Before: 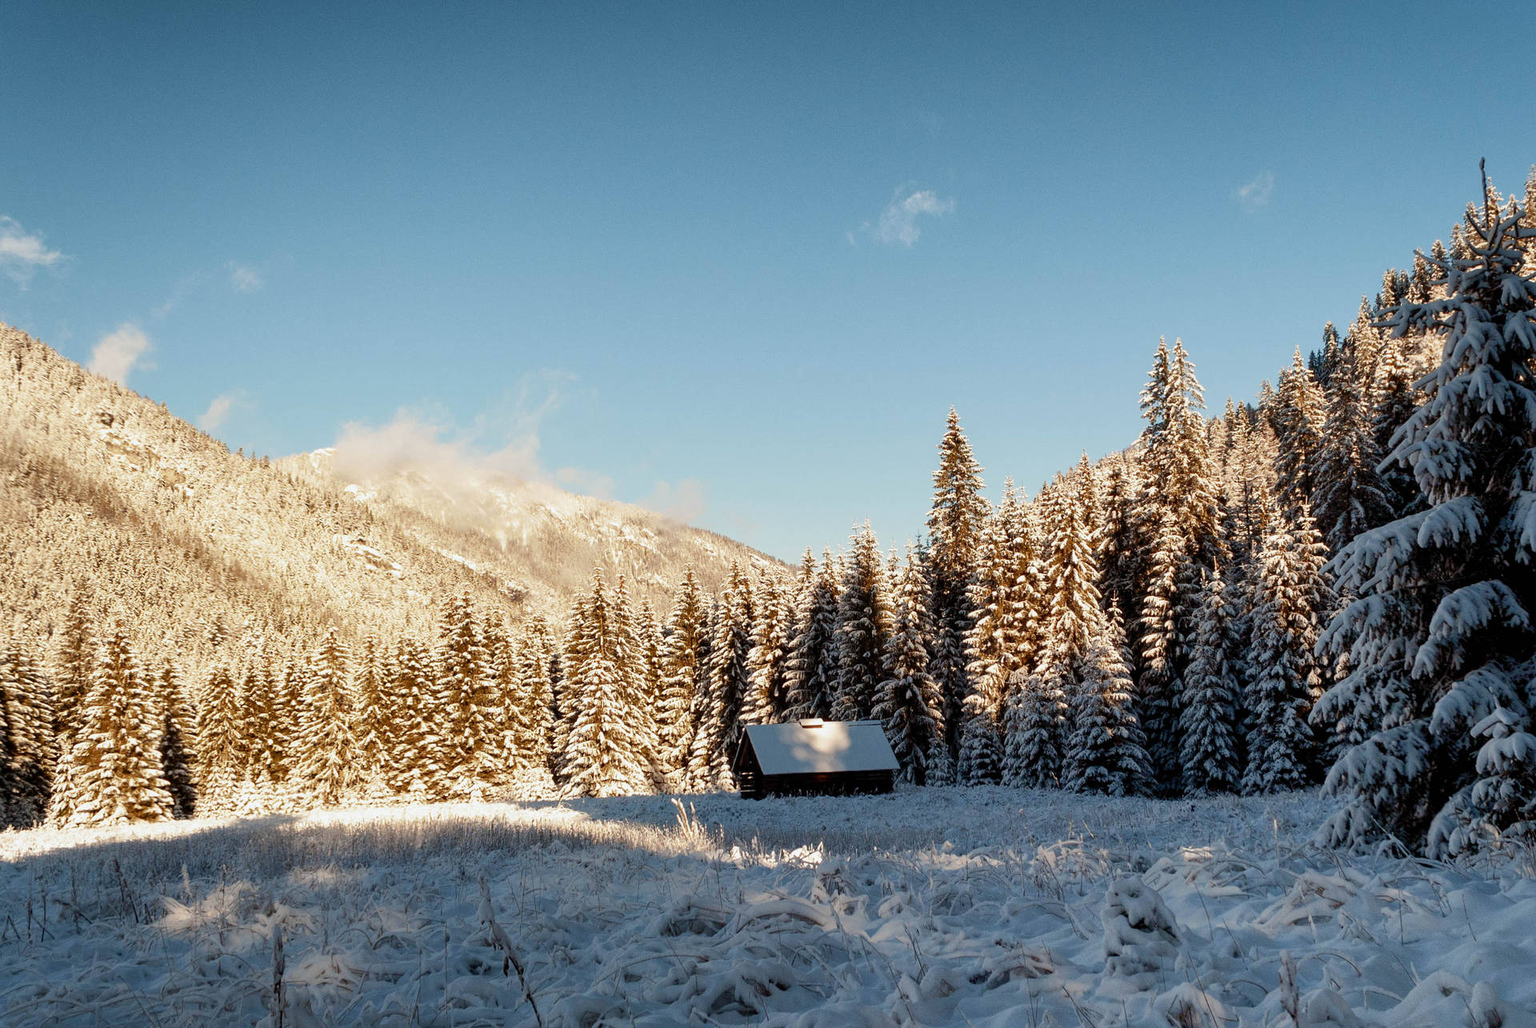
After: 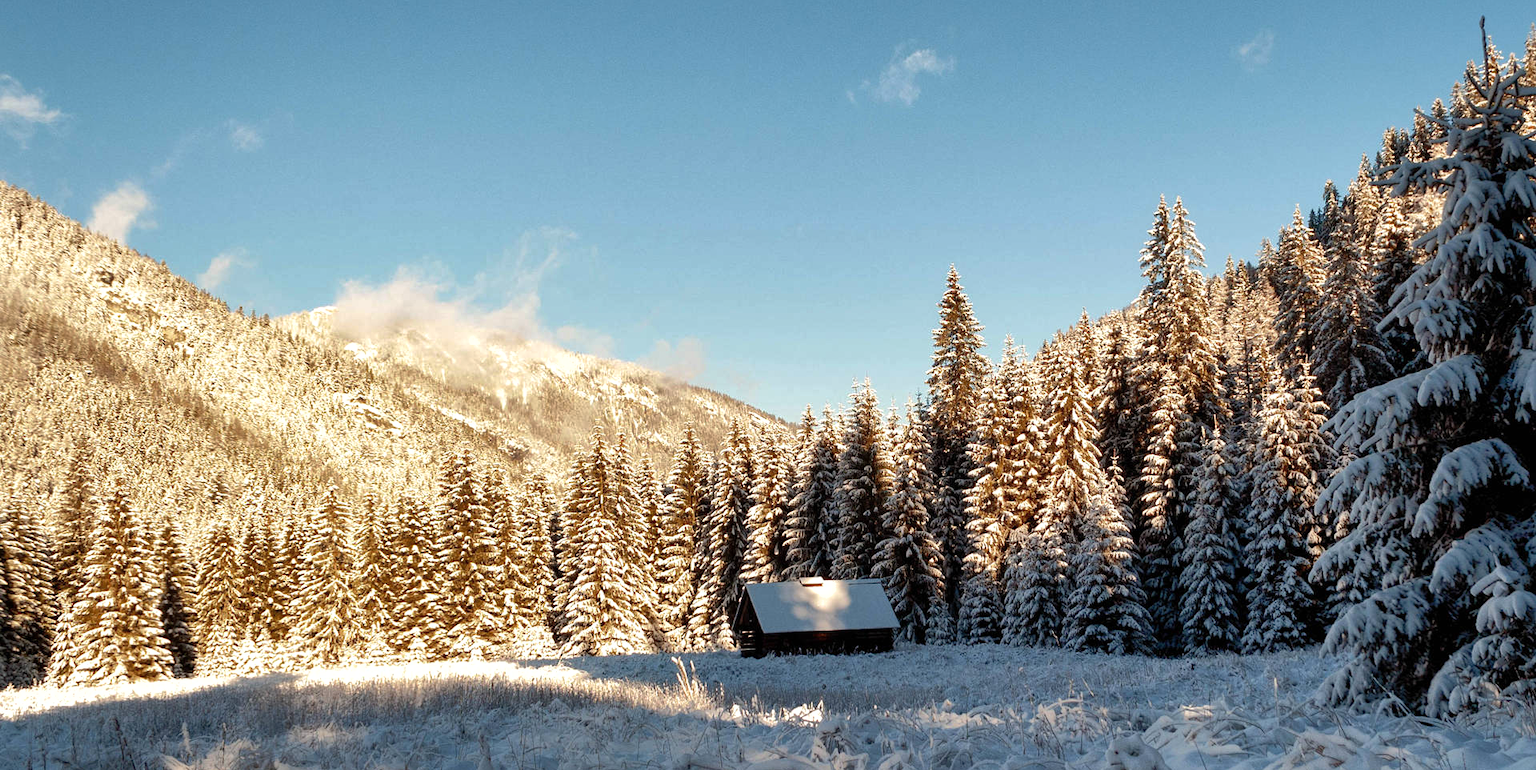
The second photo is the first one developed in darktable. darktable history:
tone equalizer: -8 EV -0.417 EV, -7 EV -0.389 EV, -6 EV -0.333 EV, -5 EV -0.222 EV, -3 EV 0.222 EV, -2 EV 0.333 EV, -1 EV 0.389 EV, +0 EV 0.417 EV, edges refinement/feathering 500, mask exposure compensation -1.57 EV, preserve details no
crop: top 13.819%, bottom 11.169%
shadows and highlights: on, module defaults
